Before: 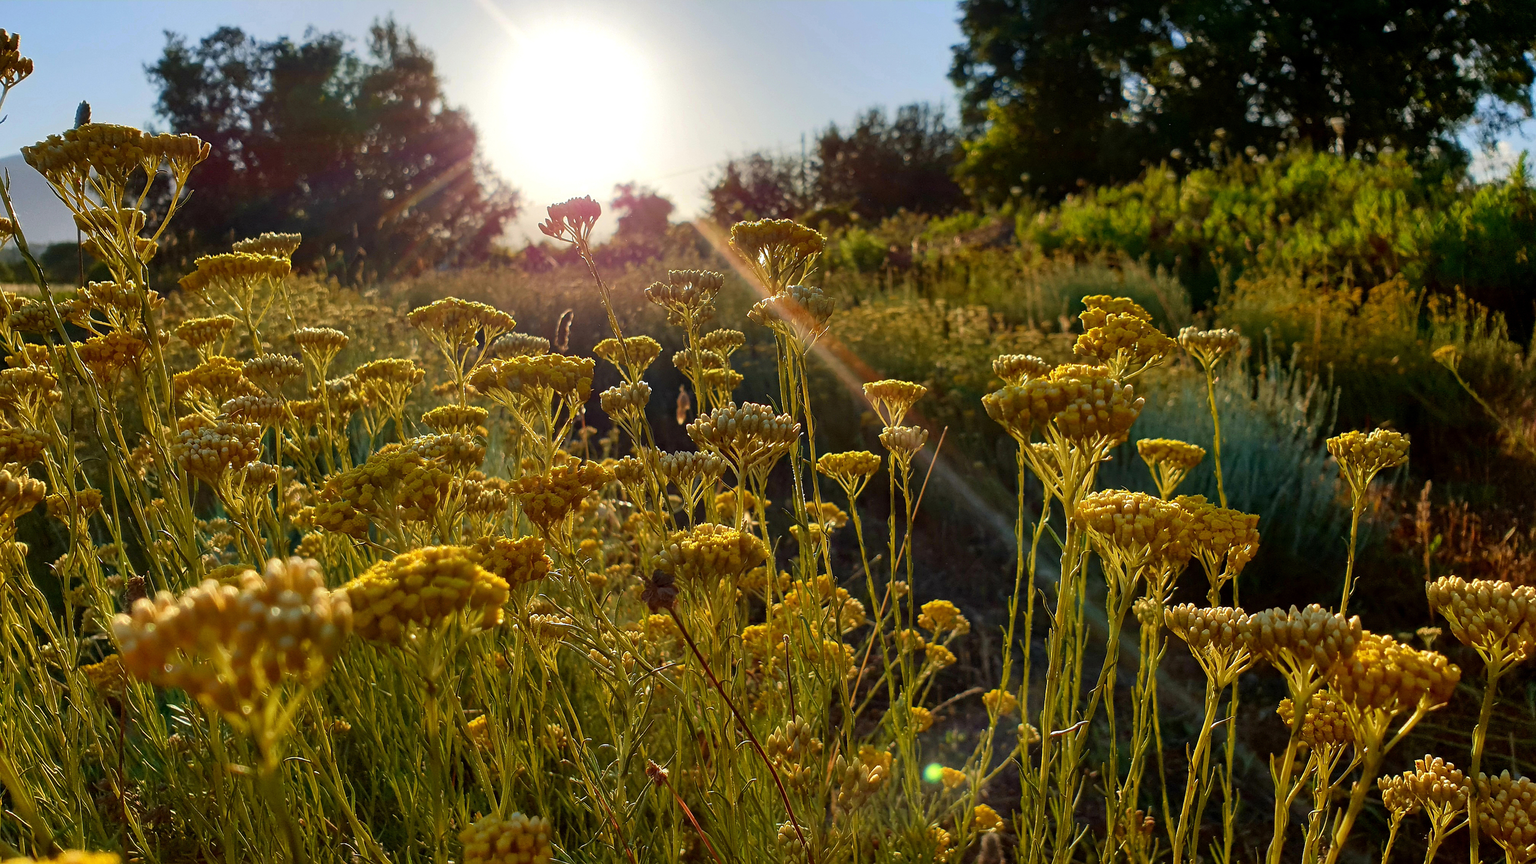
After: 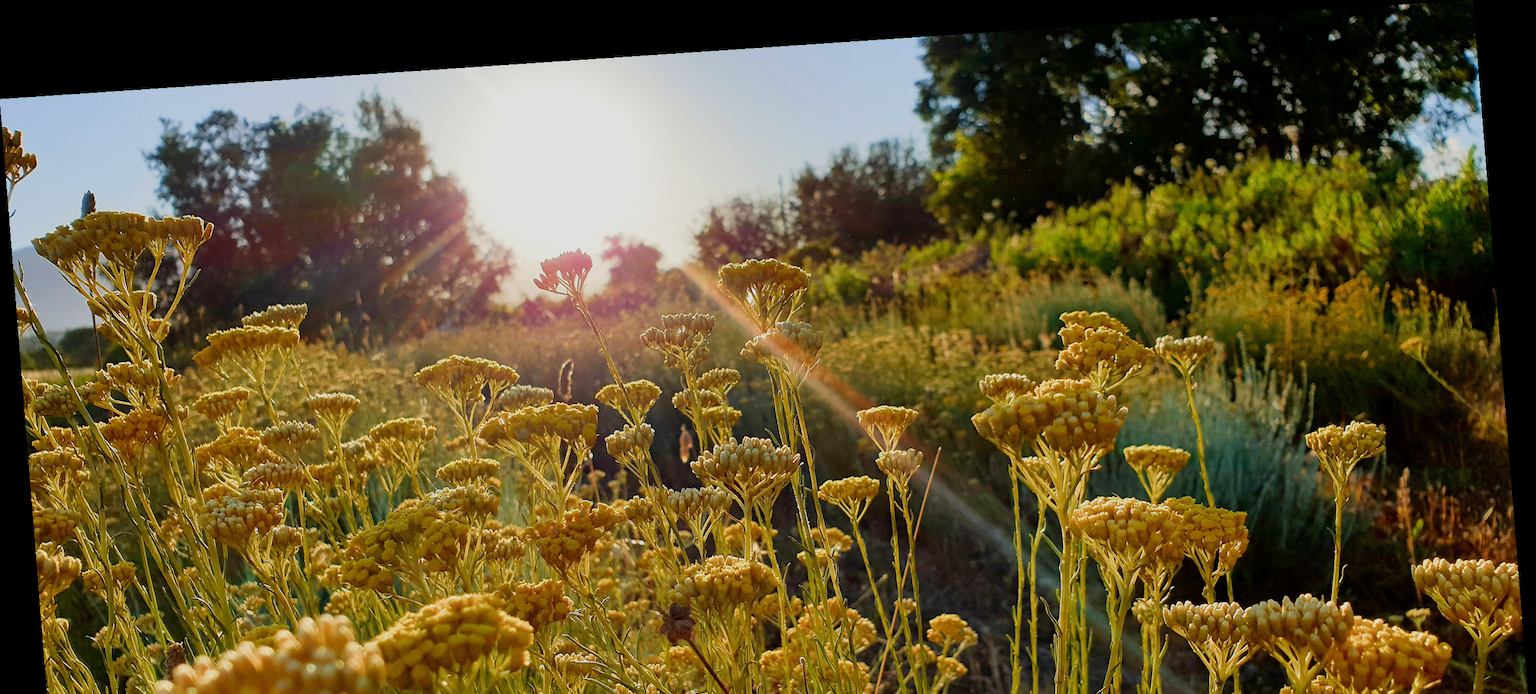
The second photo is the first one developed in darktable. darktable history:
crop: bottom 24.967%
rotate and perspective: rotation -4.2°, shear 0.006, automatic cropping off
filmic rgb: black relative exposure -13 EV, threshold 3 EV, target white luminance 85%, hardness 6.3, latitude 42.11%, contrast 0.858, shadows ↔ highlights balance 8.63%, color science v4 (2020), enable highlight reconstruction true
exposure: exposure 0.564 EV, compensate highlight preservation false
